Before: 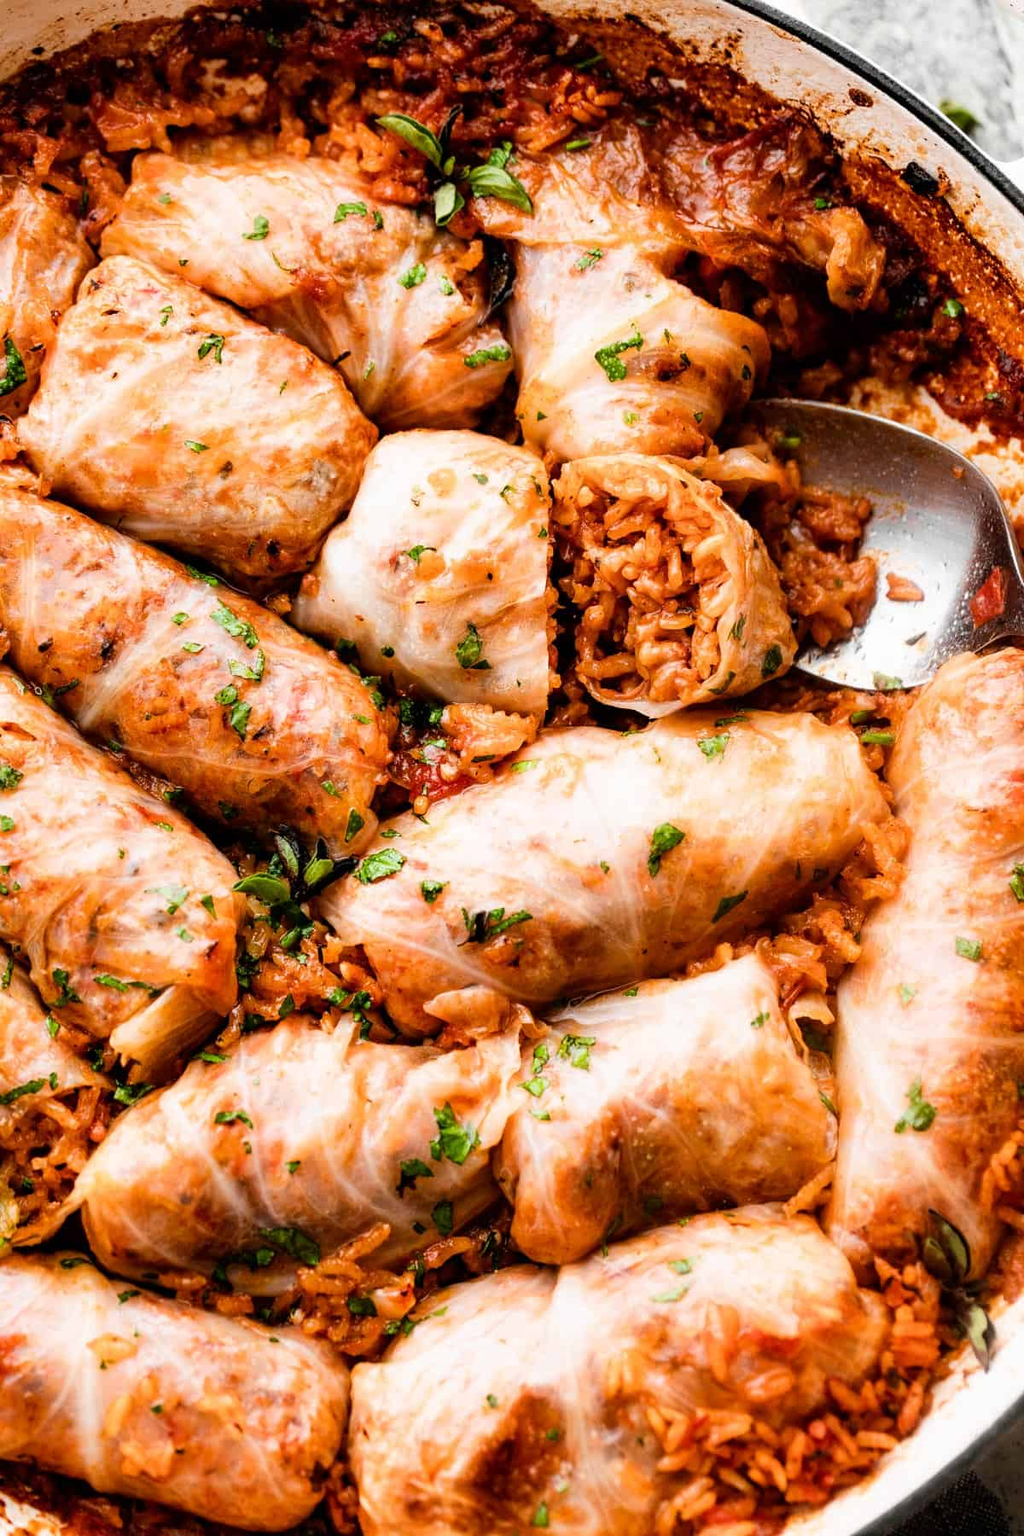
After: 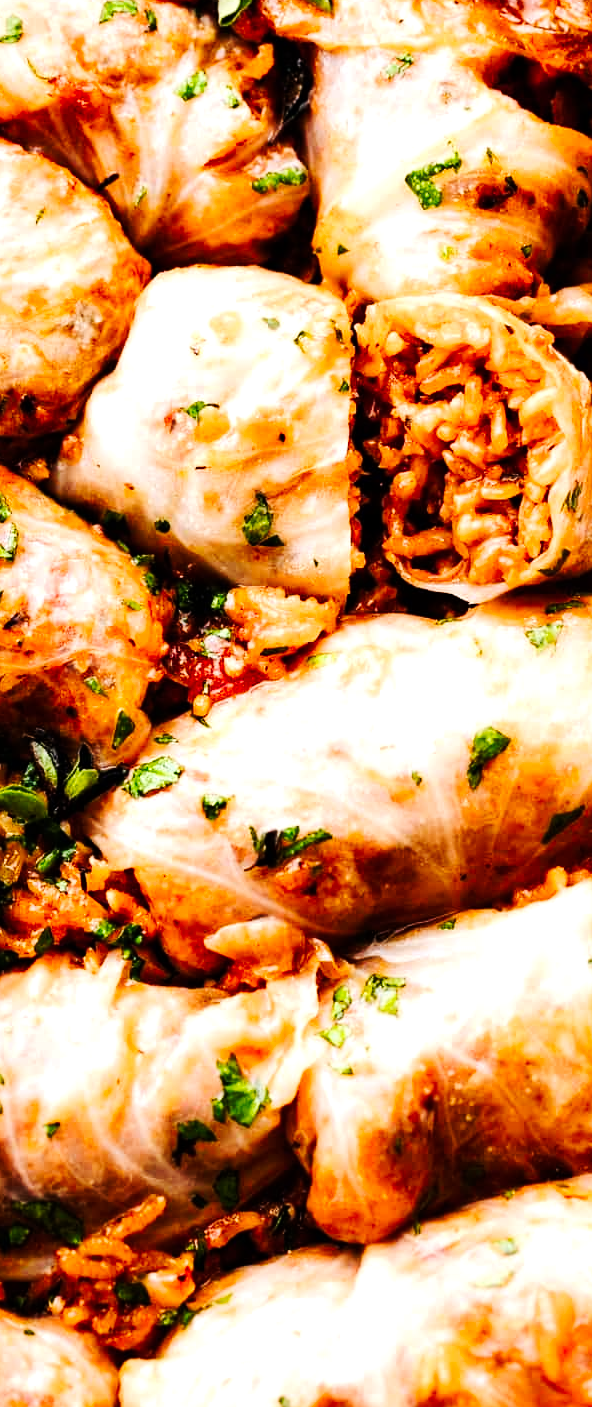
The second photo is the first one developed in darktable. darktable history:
crop and rotate: angle 0.012°, left 24.382%, top 13.253%, right 26.212%, bottom 8.543%
tone curve: curves: ch0 [(0, 0) (0.126, 0.061) (0.338, 0.285) (0.494, 0.518) (0.703, 0.762) (1, 1)]; ch1 [(0, 0) (0.364, 0.322) (0.443, 0.441) (0.5, 0.501) (0.55, 0.578) (1, 1)]; ch2 [(0, 0) (0.44, 0.424) (0.501, 0.499) (0.557, 0.564) (0.613, 0.682) (0.707, 0.746) (1, 1)], preserve colors none
tone equalizer: -8 EV -0.443 EV, -7 EV -0.374 EV, -6 EV -0.353 EV, -5 EV -0.241 EV, -3 EV 0.245 EV, -2 EV 0.354 EV, -1 EV 0.406 EV, +0 EV 0.417 EV, edges refinement/feathering 500, mask exposure compensation -1.57 EV, preserve details no
